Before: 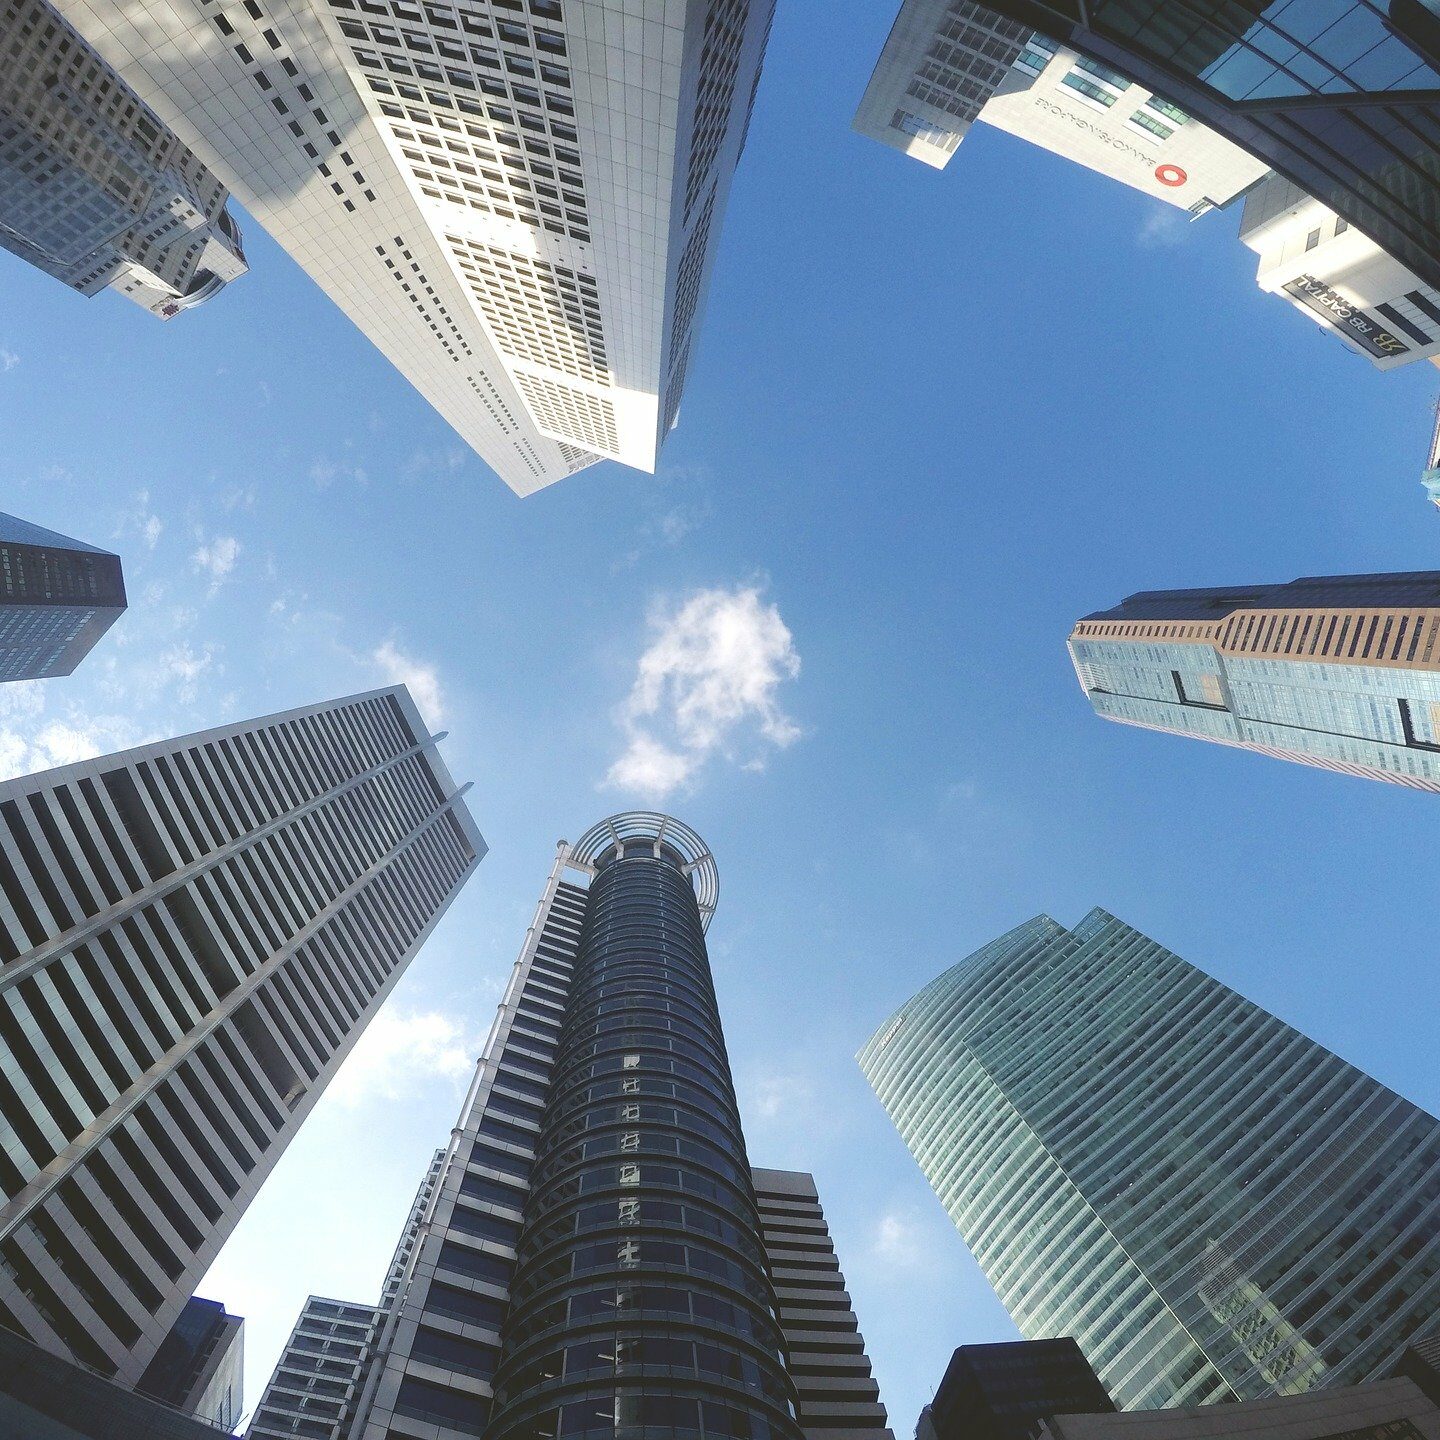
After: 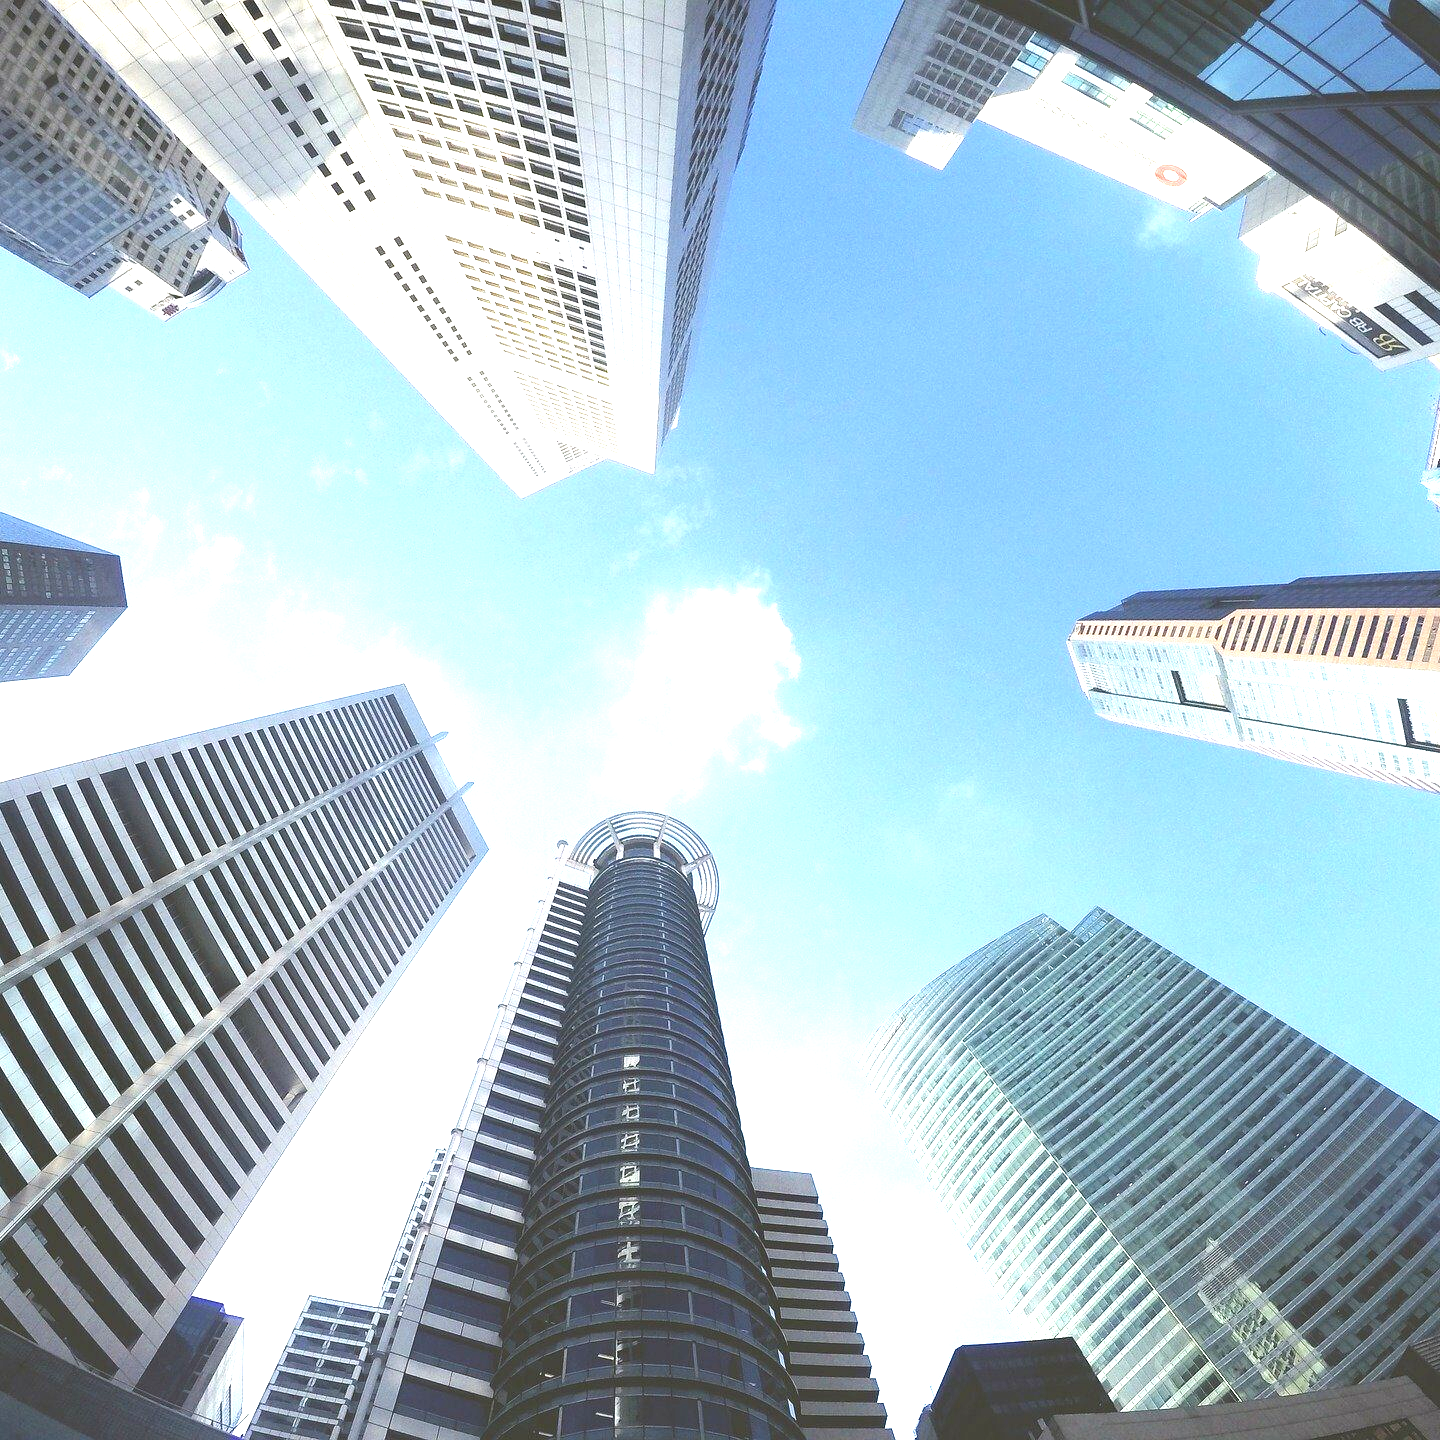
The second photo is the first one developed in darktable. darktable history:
color balance rgb: highlights gain › luminance 14.896%, perceptual saturation grading › global saturation -1.757%, perceptual saturation grading › highlights -7.627%, perceptual saturation grading › mid-tones 7.471%, perceptual saturation grading › shadows 4.002%
exposure: black level correction 0, exposure 1.199 EV, compensate highlight preservation false
